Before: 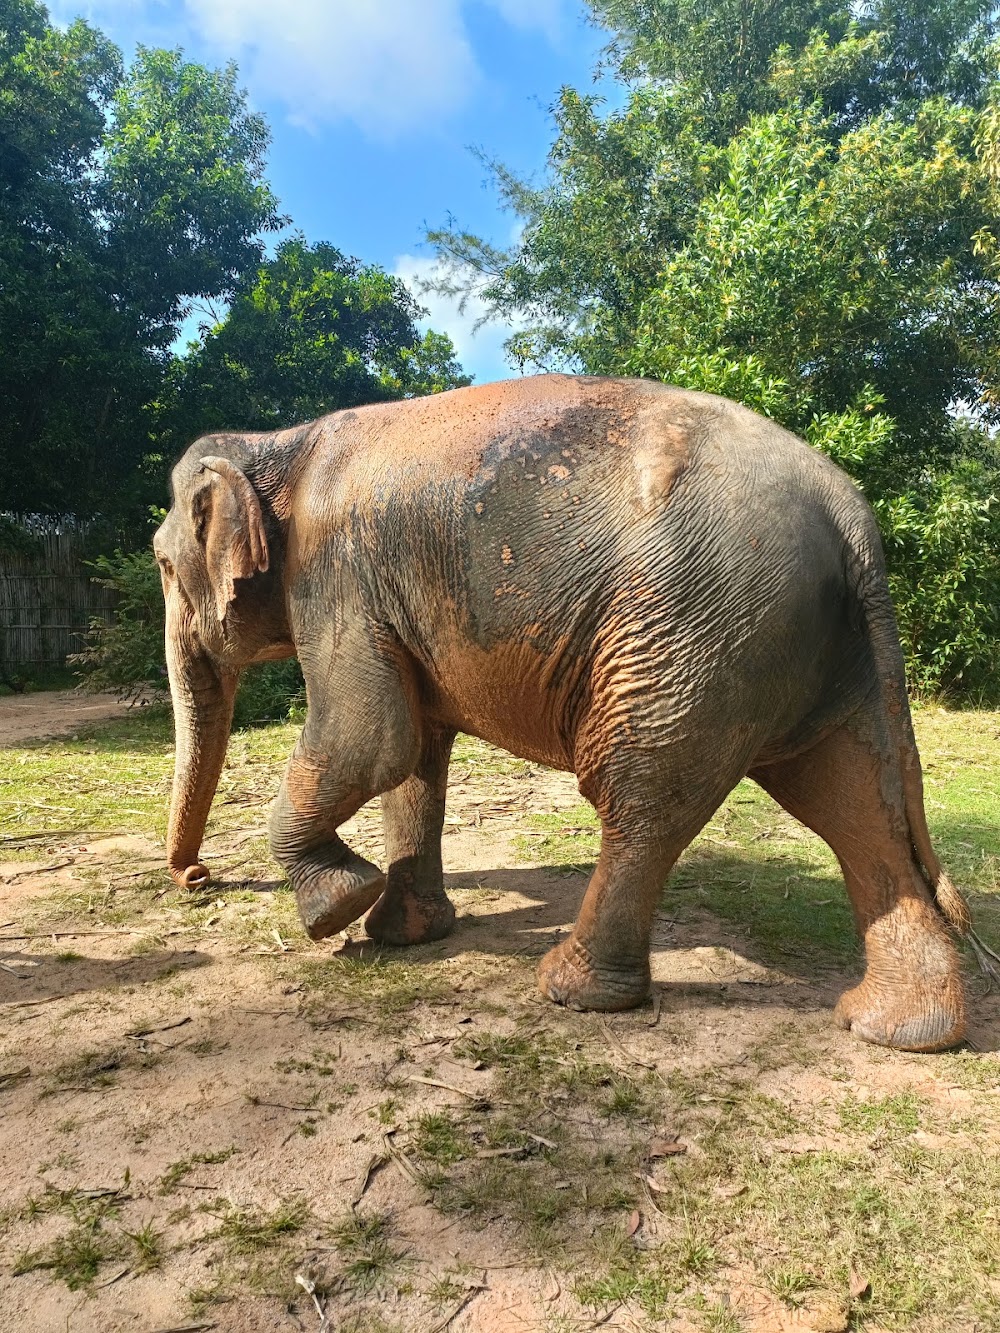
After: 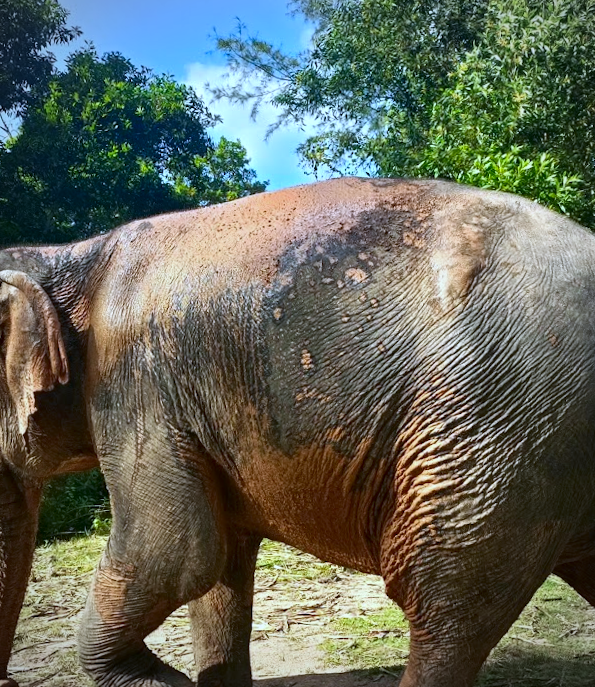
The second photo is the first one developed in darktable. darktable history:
rotate and perspective: rotation -1.75°, automatic cropping off
crop: left 20.932%, top 15.471%, right 21.848%, bottom 34.081%
white balance: red 0.926, green 1.003, blue 1.133
contrast brightness saturation: contrast 0.12, brightness -0.12, saturation 0.2
vignetting: on, module defaults
